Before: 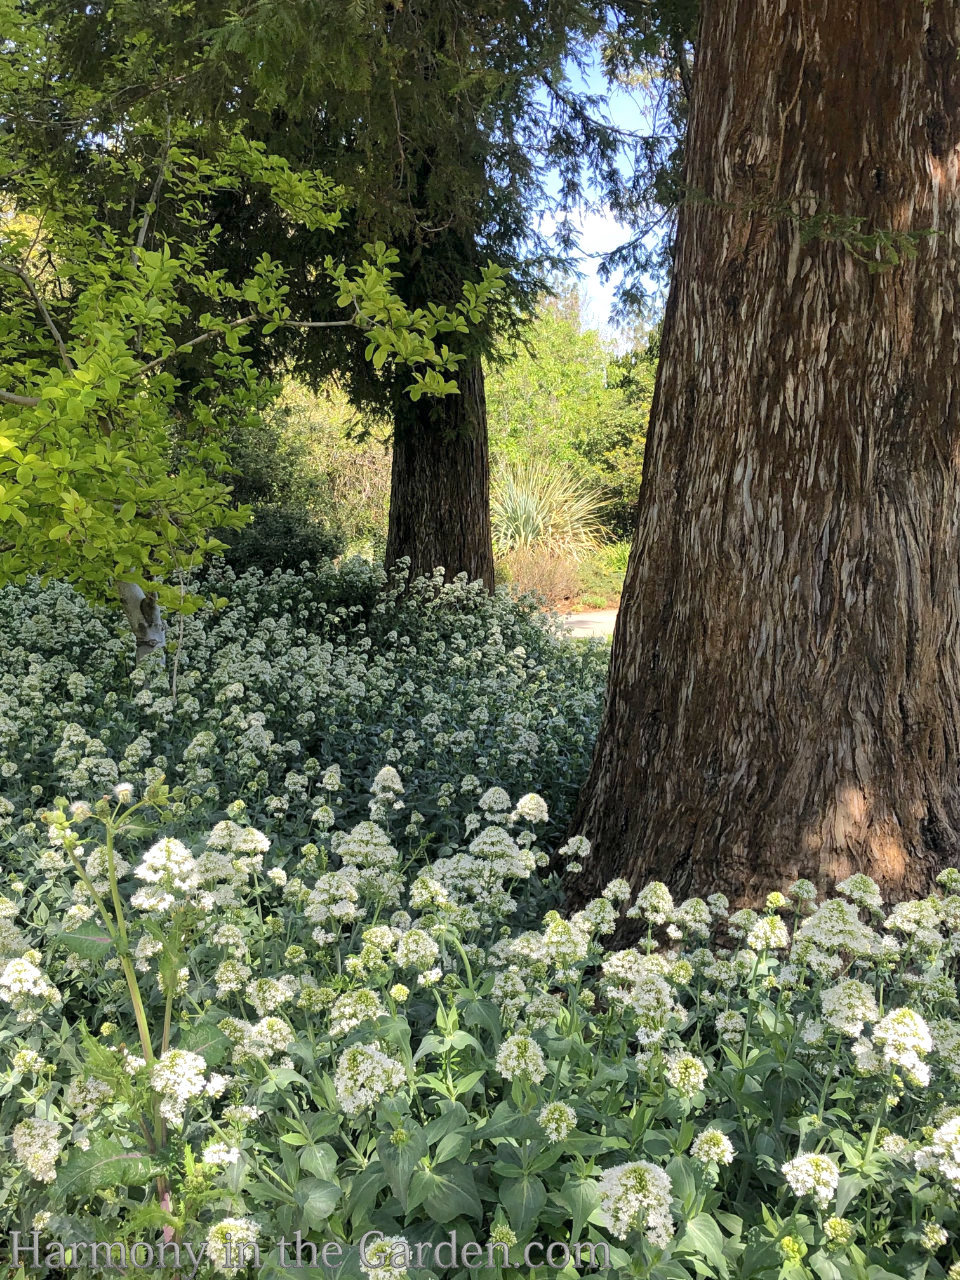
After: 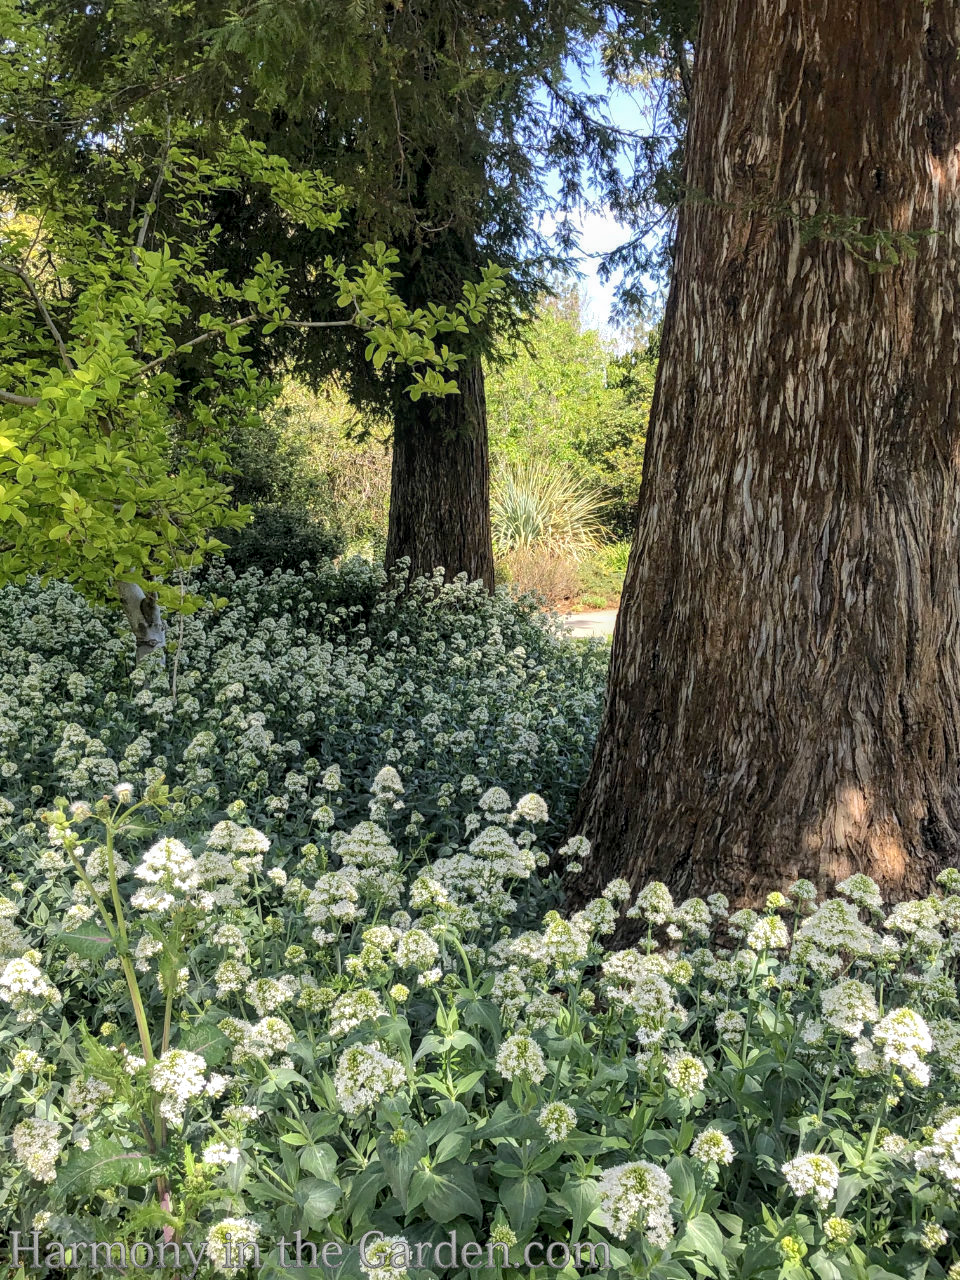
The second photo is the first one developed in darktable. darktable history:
local contrast: on, module defaults
exposure: exposure -0.041 EV
